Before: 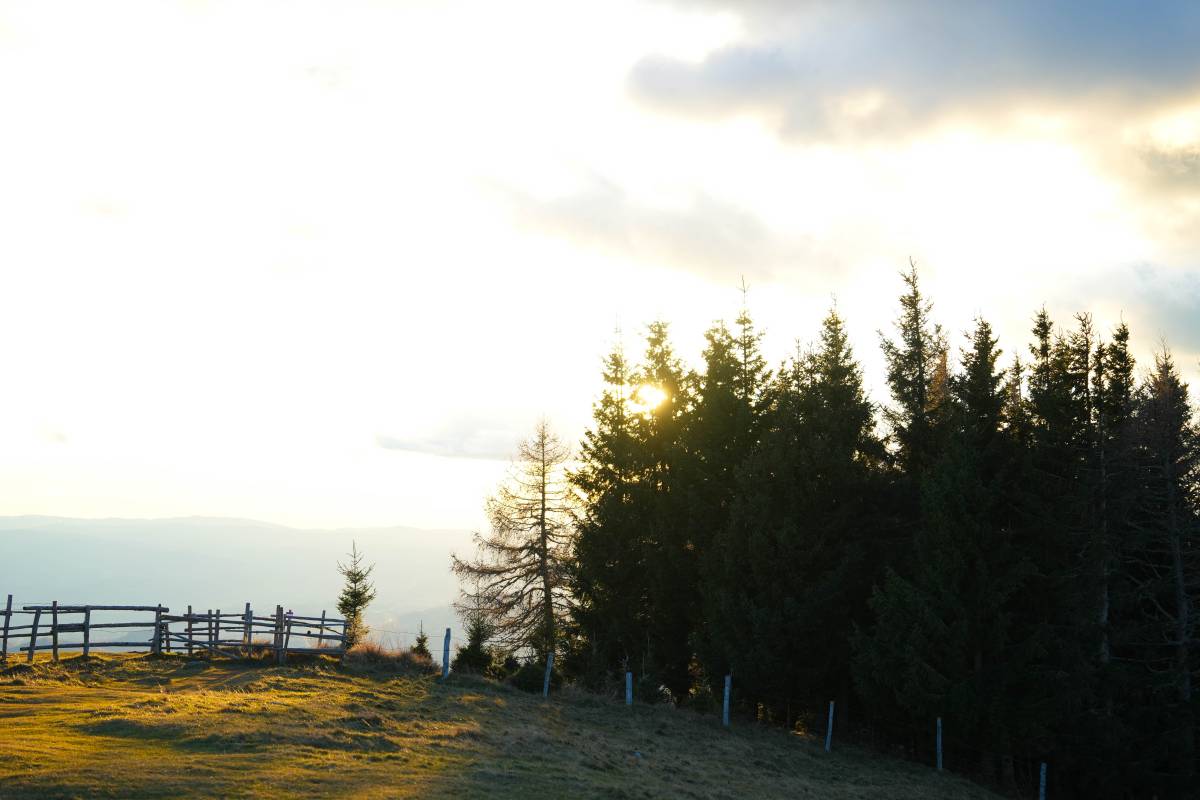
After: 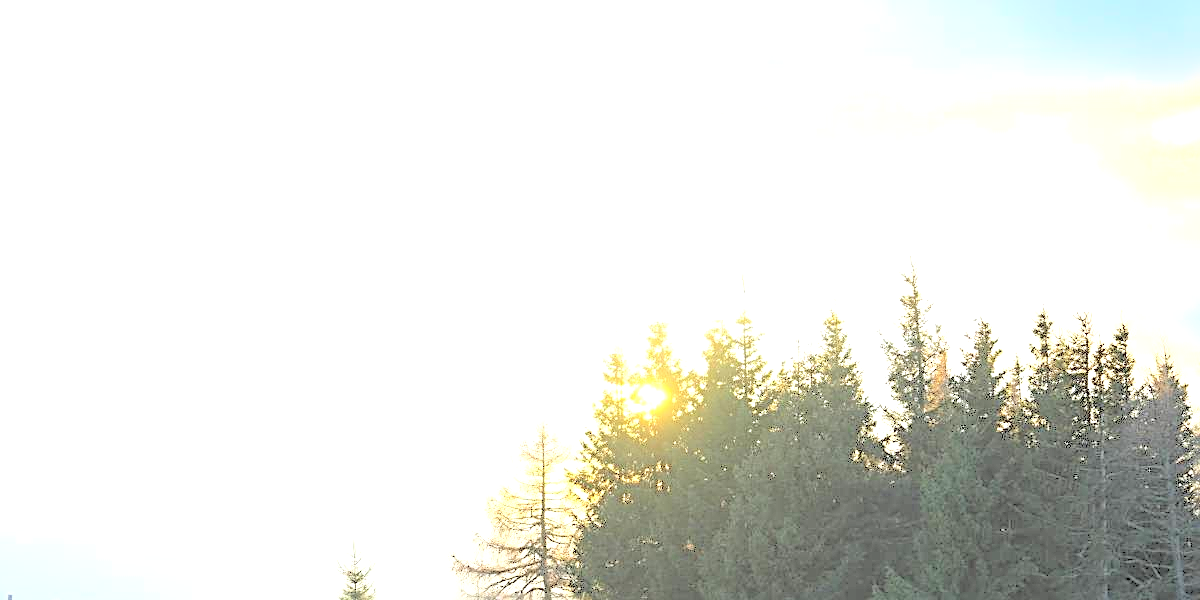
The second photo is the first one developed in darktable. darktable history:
sharpen: radius 2.584, amount 0.688
contrast brightness saturation: brightness 1
exposure: black level correction 0, exposure 1.2 EV, compensate highlight preservation false
crop: bottom 24.988%
